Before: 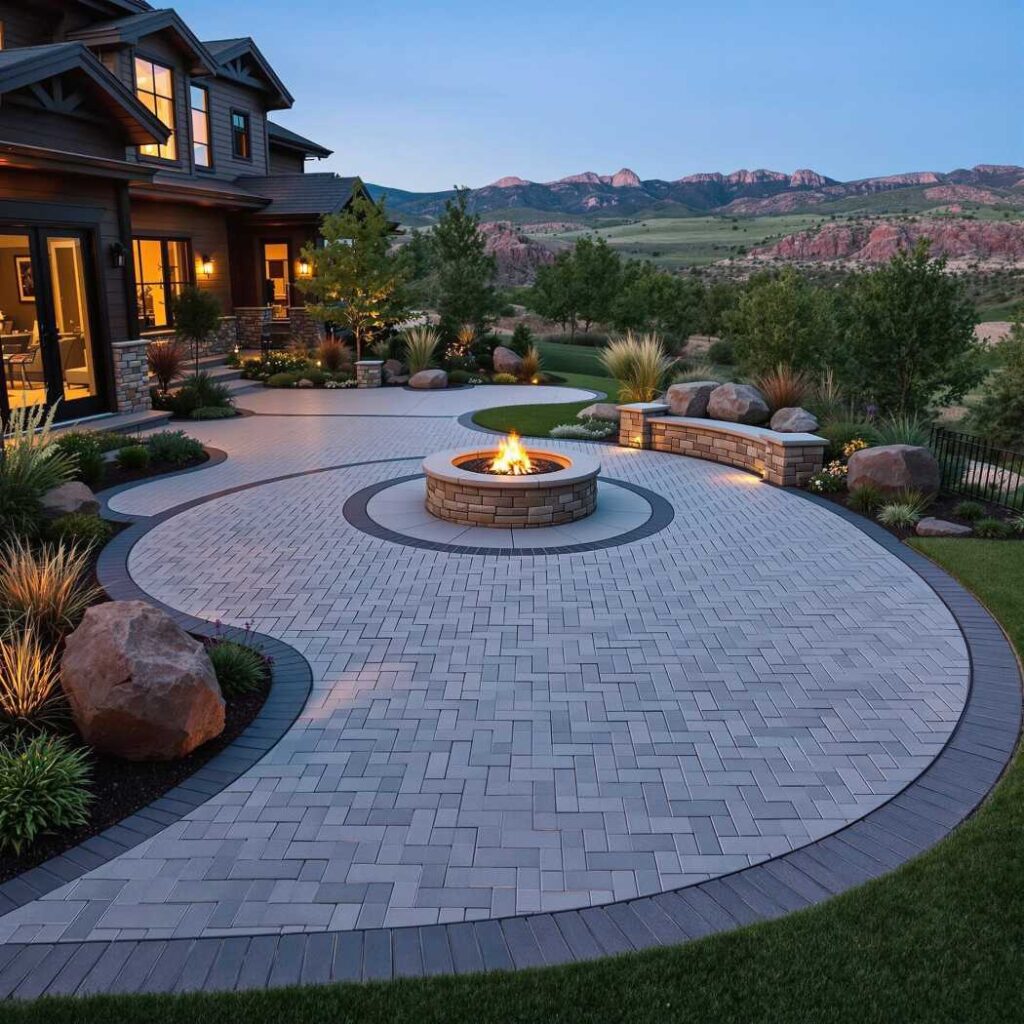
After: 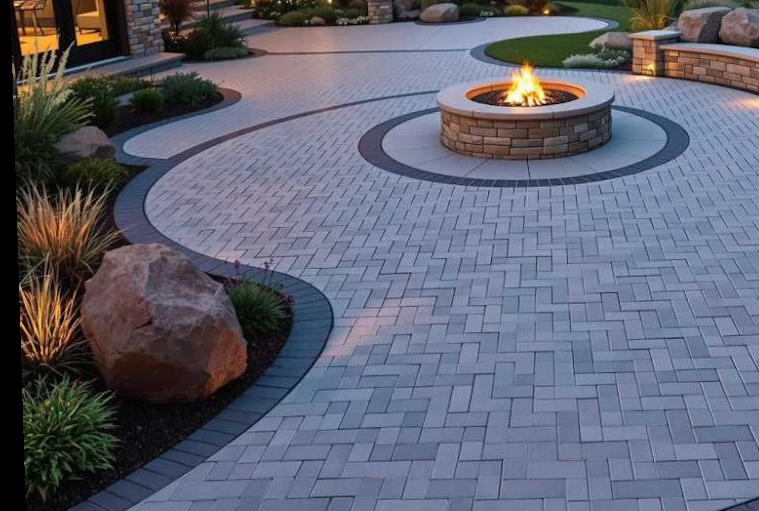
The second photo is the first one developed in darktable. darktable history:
crop: top 36.498%, right 27.964%, bottom 14.995%
rotate and perspective: rotation -1.75°, automatic cropping off
